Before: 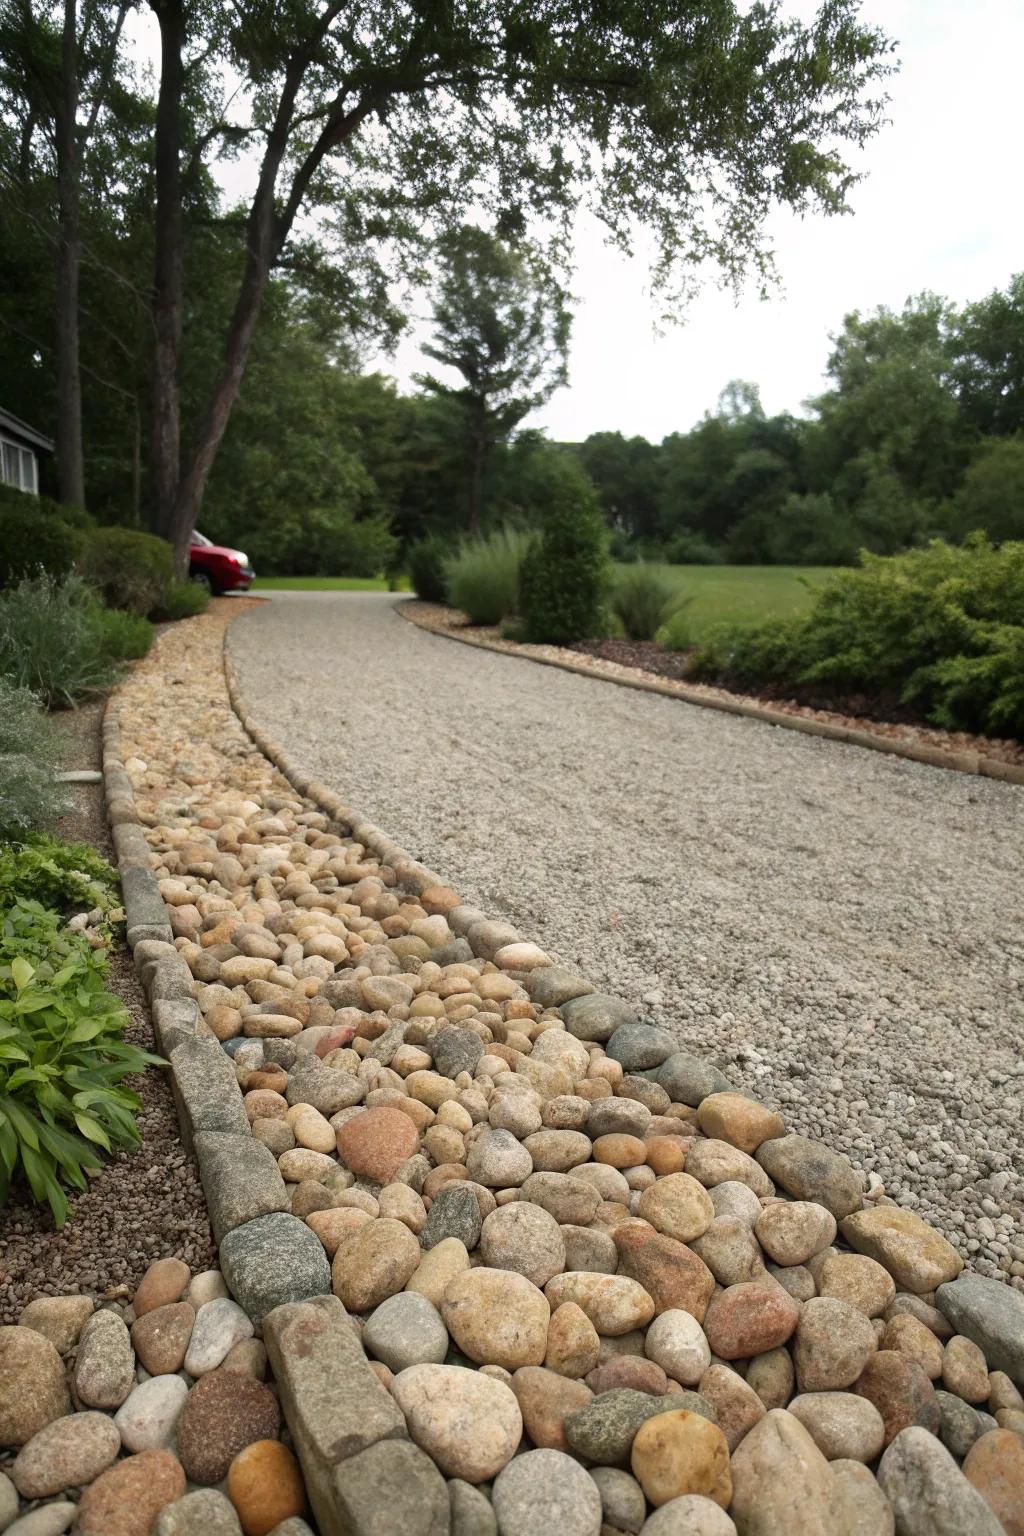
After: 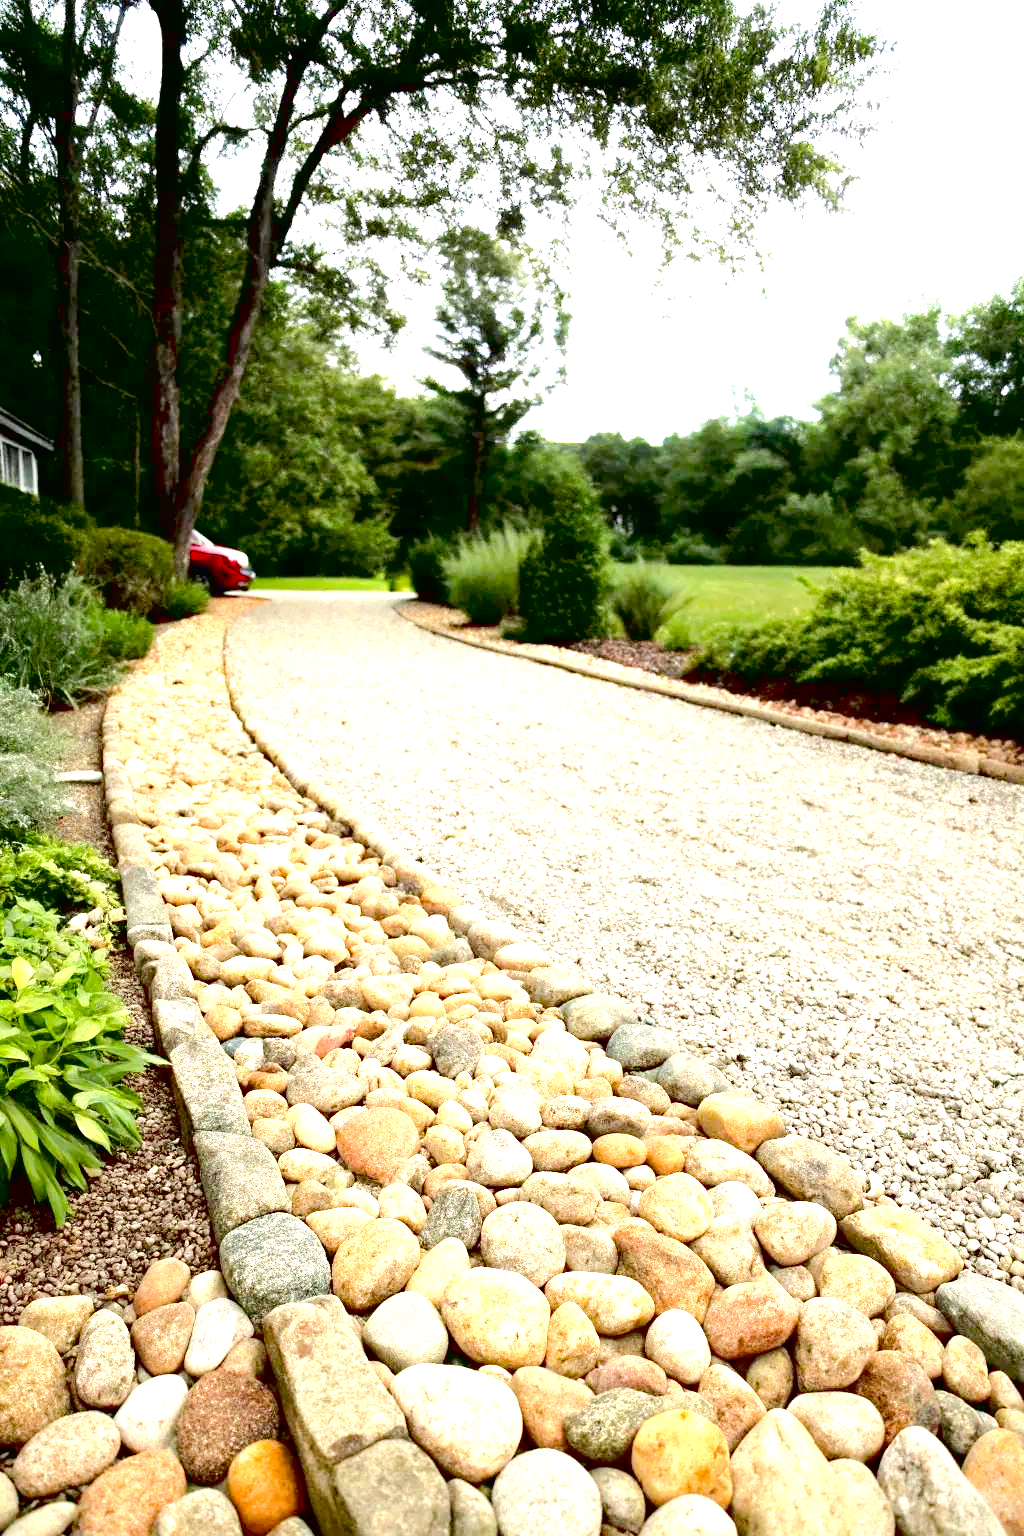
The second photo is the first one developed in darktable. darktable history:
exposure: black level correction 0.014, exposure 1.787 EV, compensate exposure bias true, compensate highlight preservation false
tone curve: curves: ch0 [(0, 0.01) (0.037, 0.032) (0.131, 0.108) (0.275, 0.256) (0.483, 0.512) (0.61, 0.665) (0.696, 0.742) (0.792, 0.819) (0.911, 0.925) (0.997, 0.995)]; ch1 [(0, 0) (0.308, 0.29) (0.425, 0.411) (0.492, 0.488) (0.507, 0.503) (0.53, 0.532) (0.573, 0.586) (0.683, 0.702) (0.746, 0.77) (1, 1)]; ch2 [(0, 0) (0.246, 0.233) (0.36, 0.352) (0.415, 0.415) (0.485, 0.487) (0.502, 0.504) (0.525, 0.518) (0.539, 0.539) (0.587, 0.594) (0.636, 0.652) (0.711, 0.729) (0.845, 0.855) (0.998, 0.977)], color space Lab, linked channels, preserve colors none
haze removal: compatibility mode true, adaptive false
